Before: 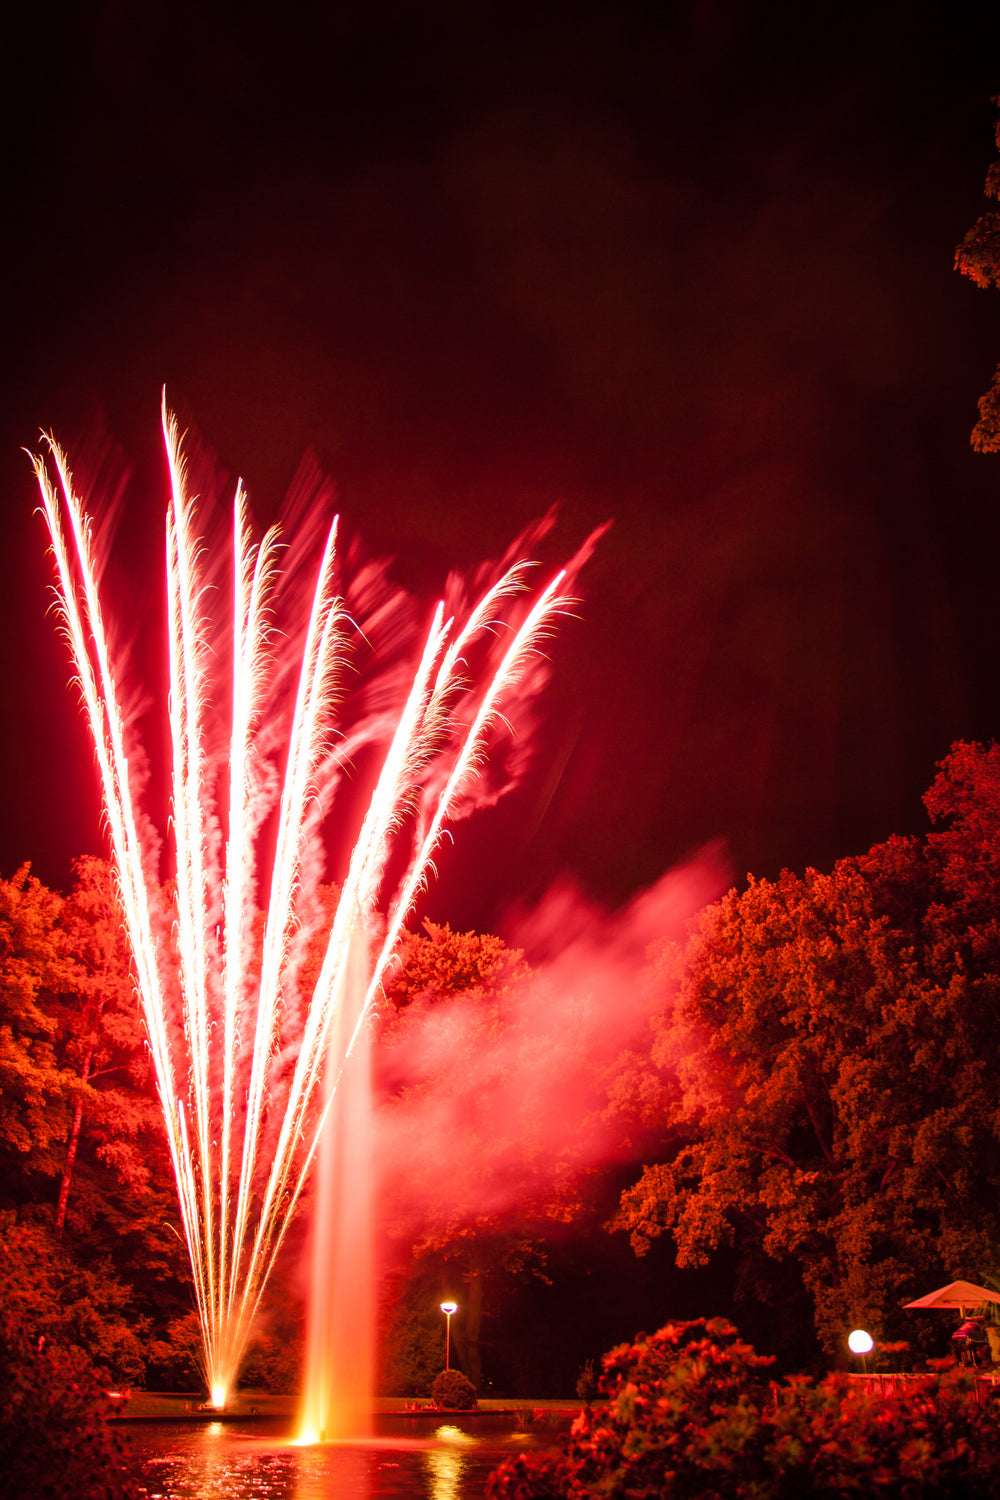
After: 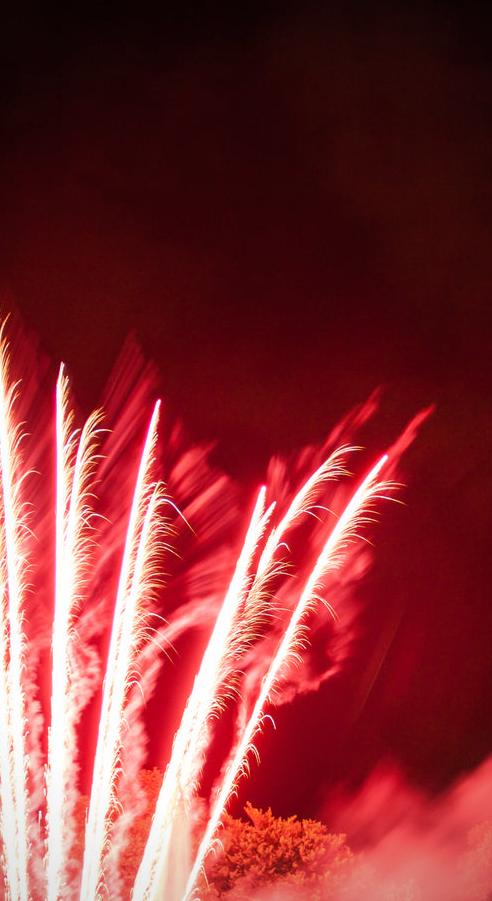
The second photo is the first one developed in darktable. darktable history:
vignetting: fall-off radius 60.92%
crop: left 17.835%, top 7.675%, right 32.881%, bottom 32.213%
